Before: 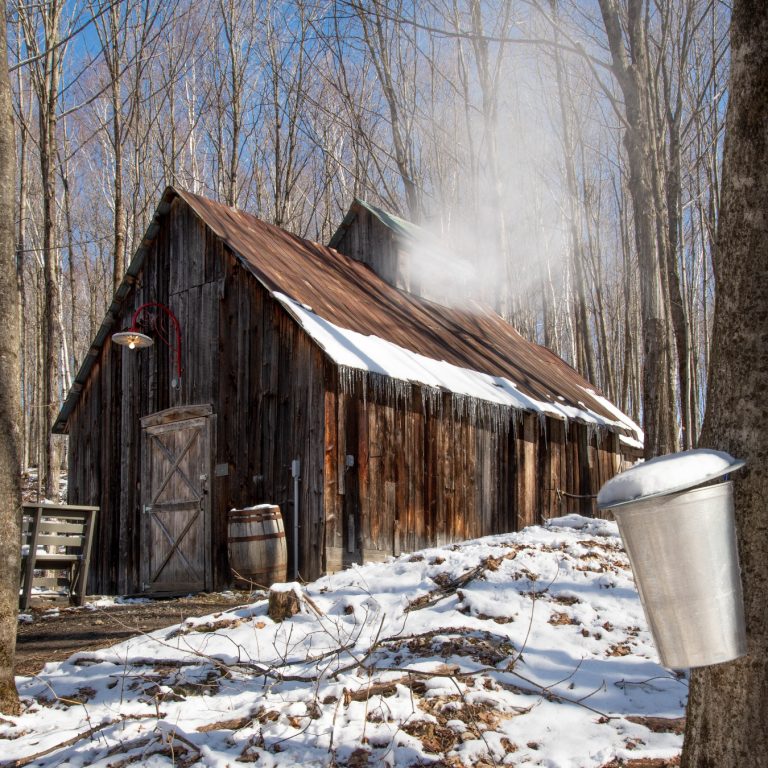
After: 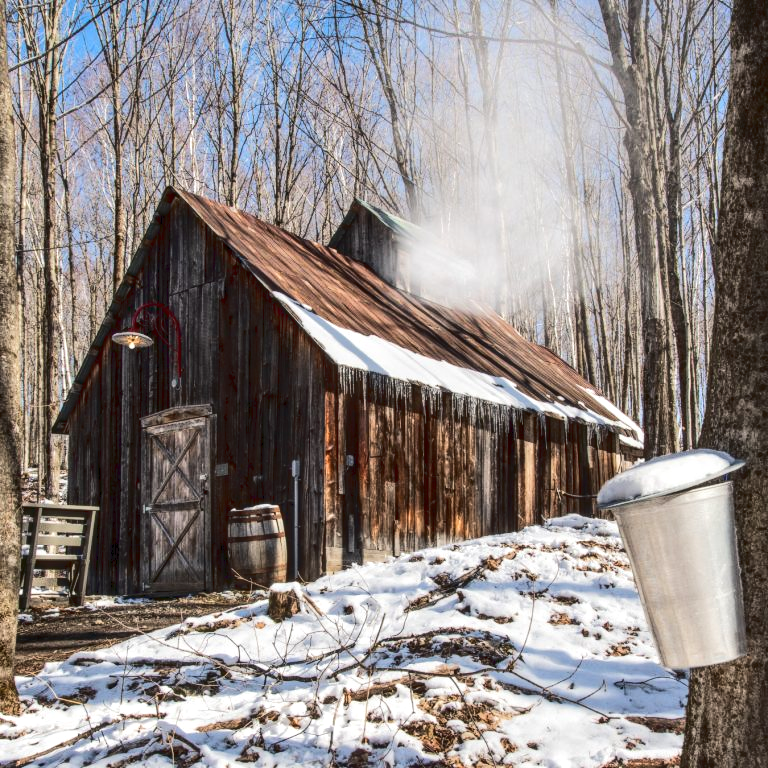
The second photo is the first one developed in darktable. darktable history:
tone curve: curves: ch0 [(0, 0) (0.003, 0.062) (0.011, 0.07) (0.025, 0.083) (0.044, 0.094) (0.069, 0.105) (0.1, 0.117) (0.136, 0.136) (0.177, 0.164) (0.224, 0.201) (0.277, 0.256) (0.335, 0.335) (0.399, 0.424) (0.468, 0.529) (0.543, 0.641) (0.623, 0.725) (0.709, 0.787) (0.801, 0.849) (0.898, 0.917) (1, 1)], color space Lab, linked channels, preserve colors none
local contrast: highlights 61%, detail 143%, midtone range 0.429
